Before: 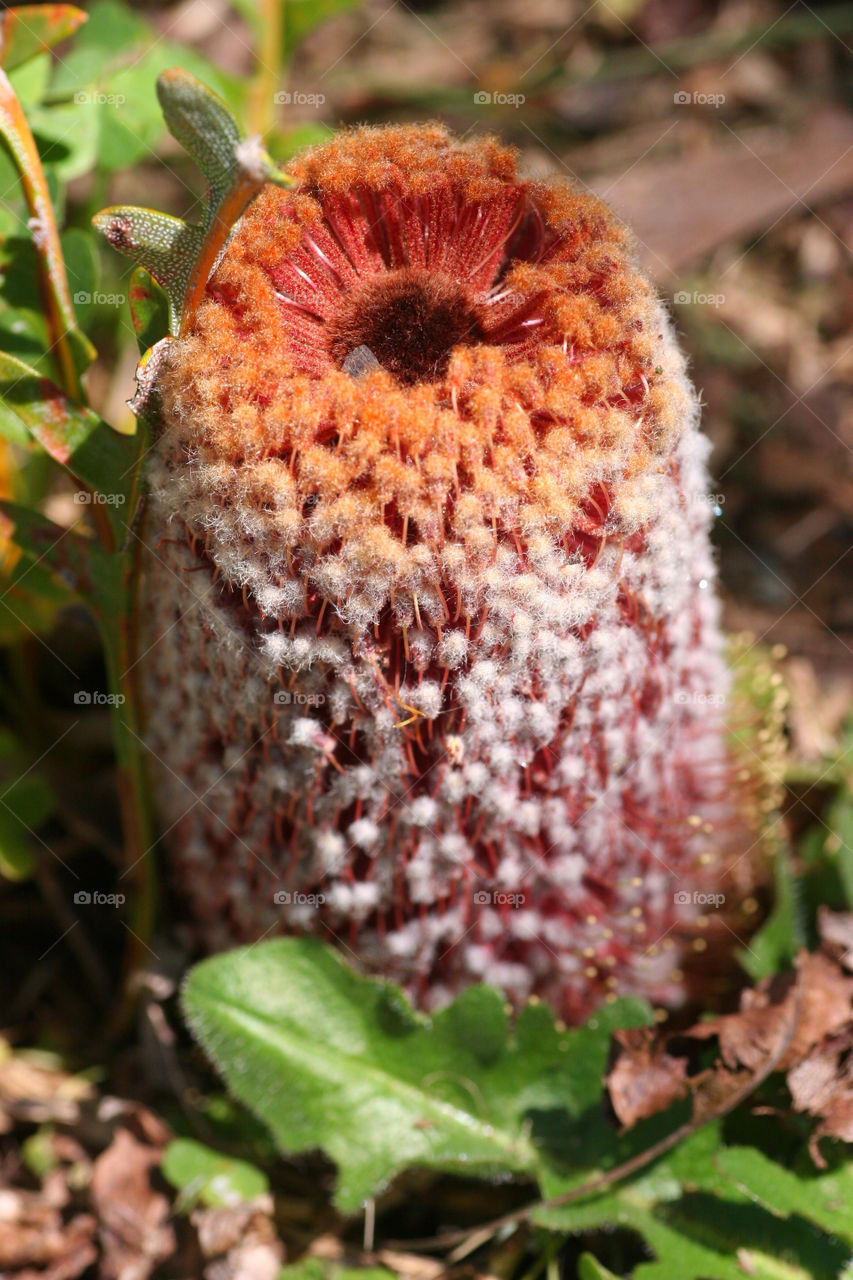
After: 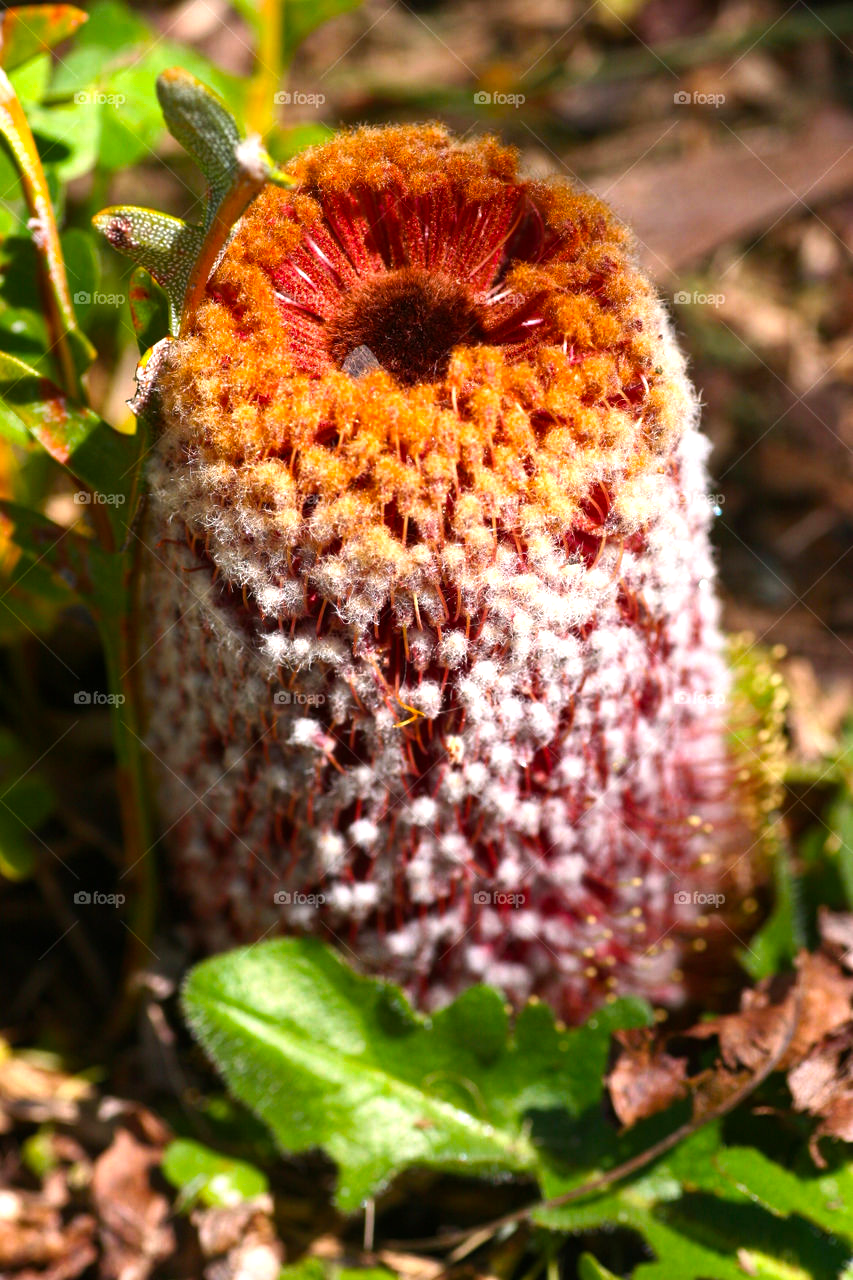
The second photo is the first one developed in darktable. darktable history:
color balance rgb: perceptual saturation grading › global saturation 30.135%, perceptual brilliance grading › global brilliance 15.783%, perceptual brilliance grading › shadows -34.349%, global vibrance 14.784%
tone equalizer: on, module defaults
